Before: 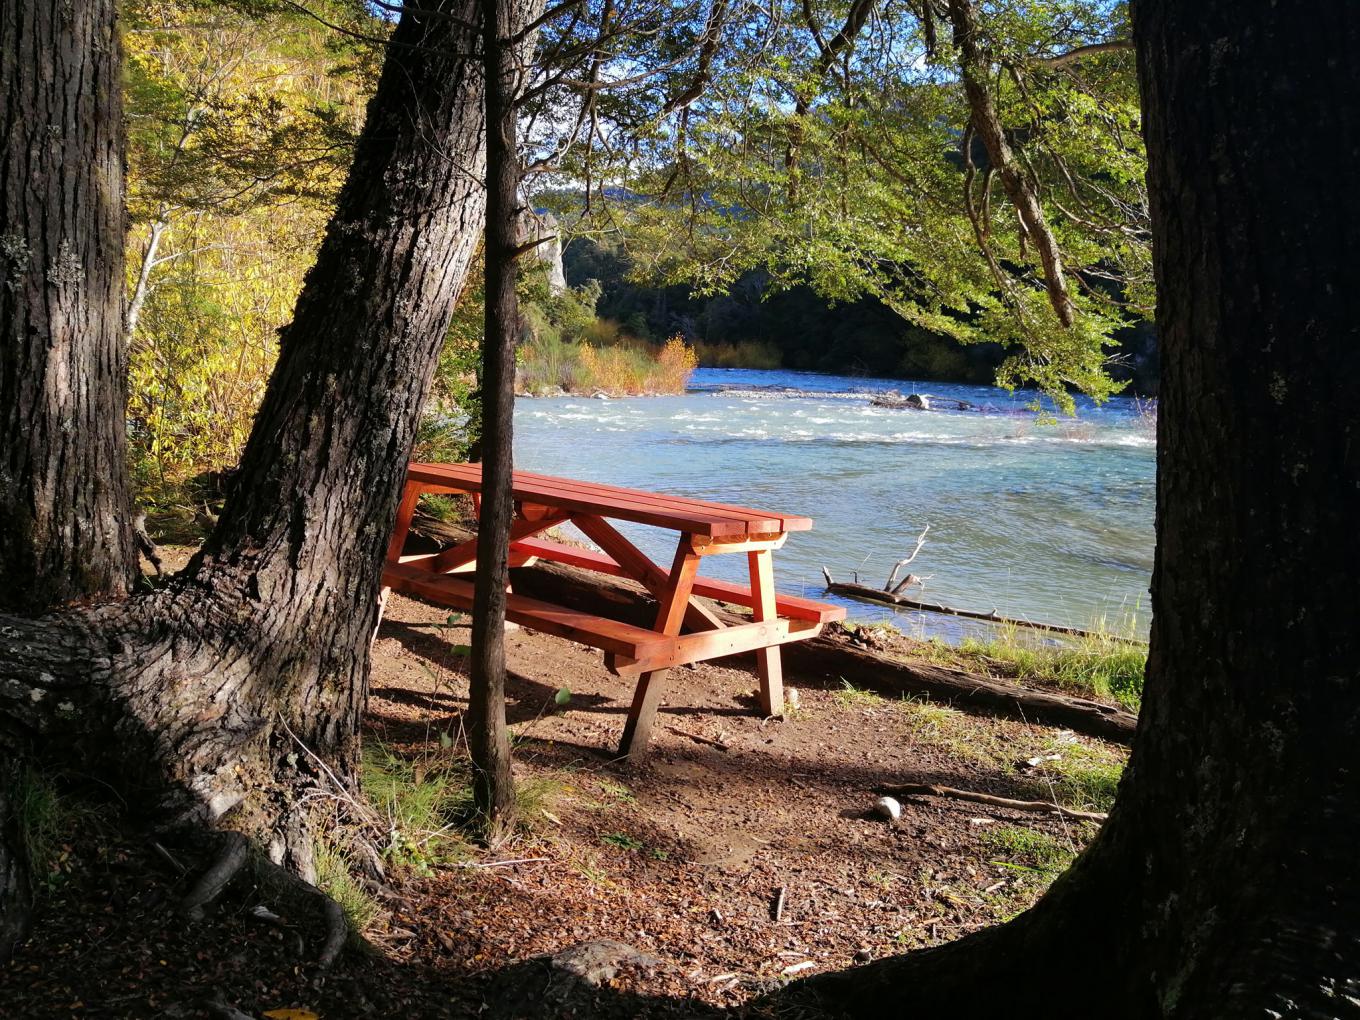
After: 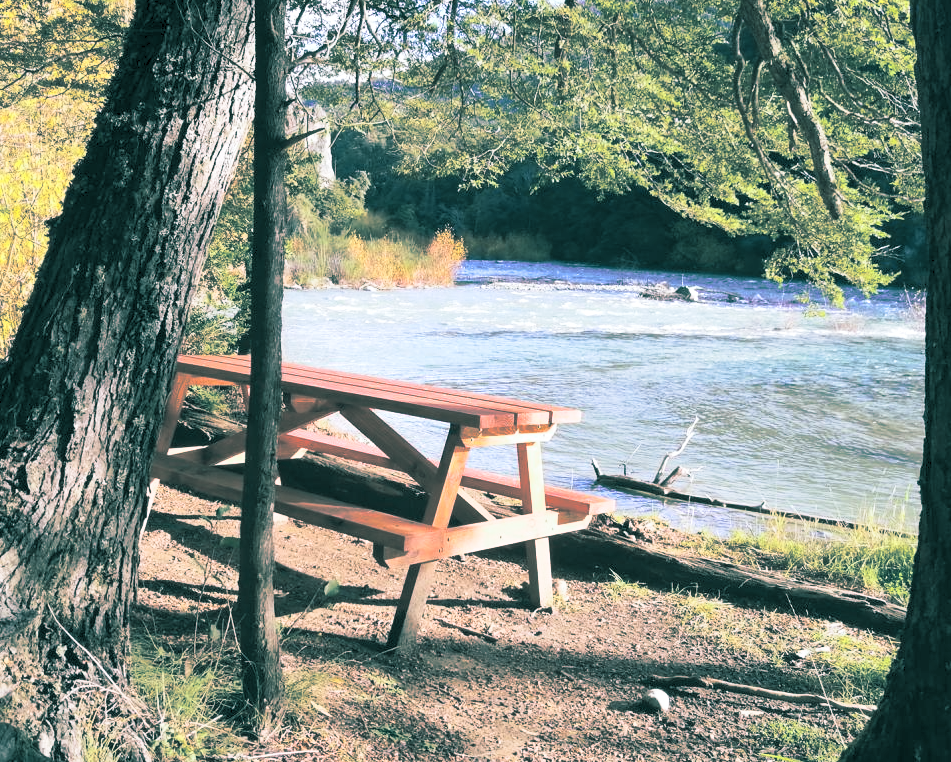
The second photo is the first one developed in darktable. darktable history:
split-toning: shadows › hue 183.6°, shadows › saturation 0.52, highlights › hue 0°, highlights › saturation 0
contrast brightness saturation: contrast 0.43, brightness 0.56, saturation -0.19
shadows and highlights: on, module defaults
crop and rotate: left 17.046%, top 10.659%, right 12.989%, bottom 14.553%
white balance: red 0.983, blue 1.036
